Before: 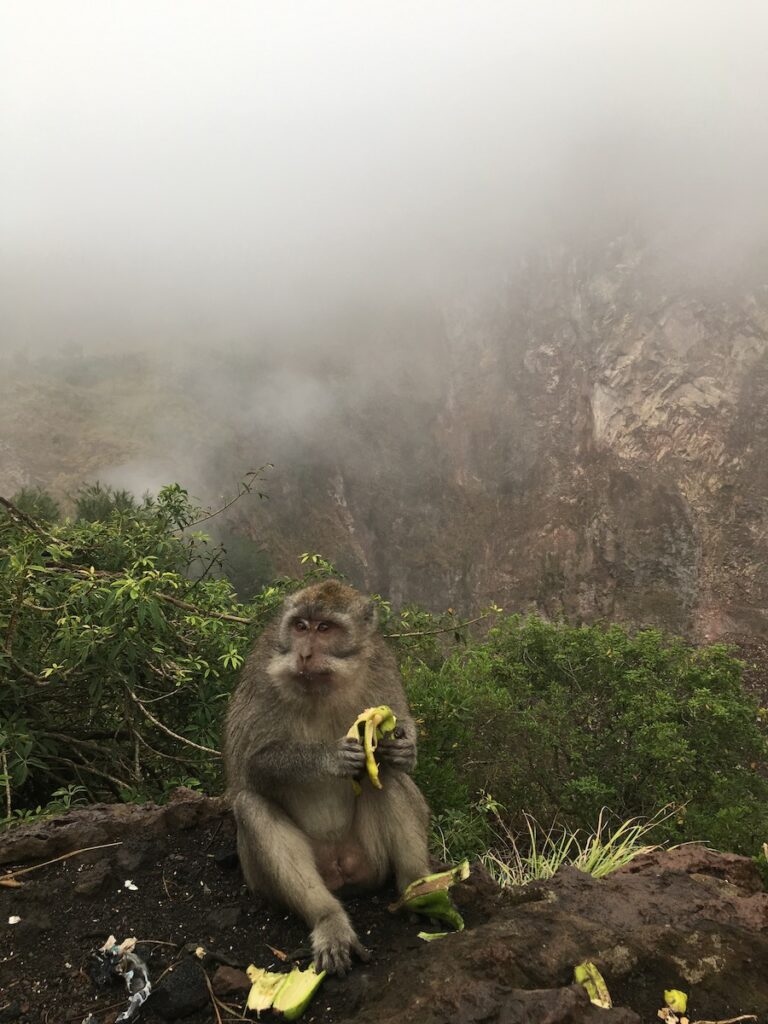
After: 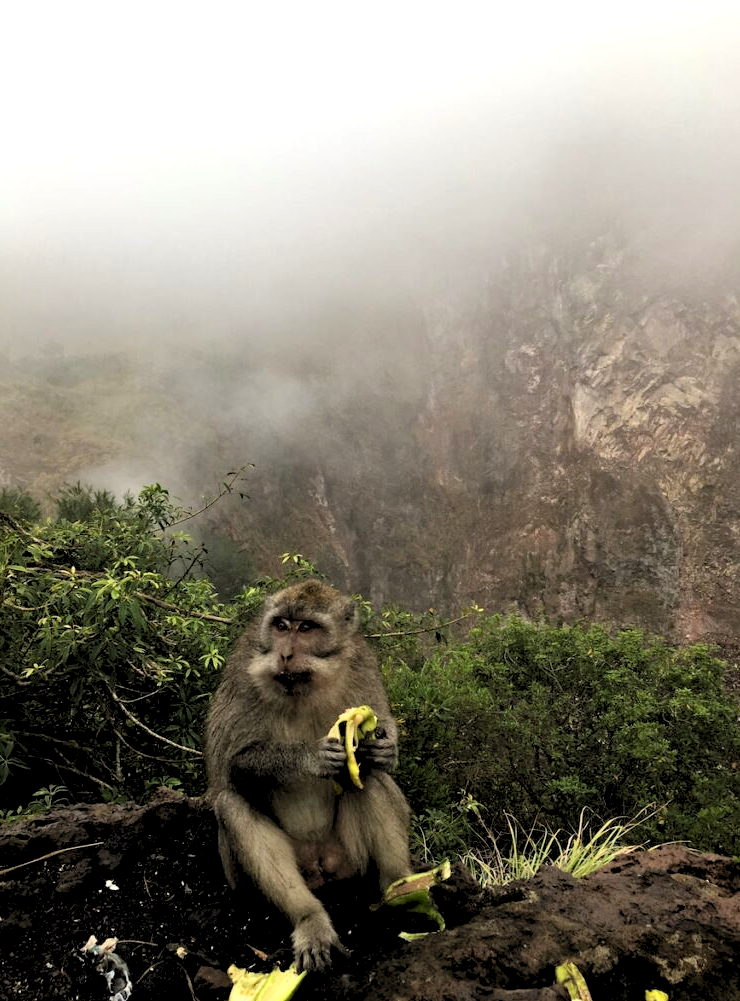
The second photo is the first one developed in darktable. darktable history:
levels: levels [0.055, 0.477, 0.9]
exposure: black level correction 0.001, exposure -0.2 EV, compensate highlight preservation false
haze removal: compatibility mode true, adaptive false
crop and rotate: left 2.536%, right 1.107%, bottom 2.246%
rgb levels: levels [[0.013, 0.434, 0.89], [0, 0.5, 1], [0, 0.5, 1]]
